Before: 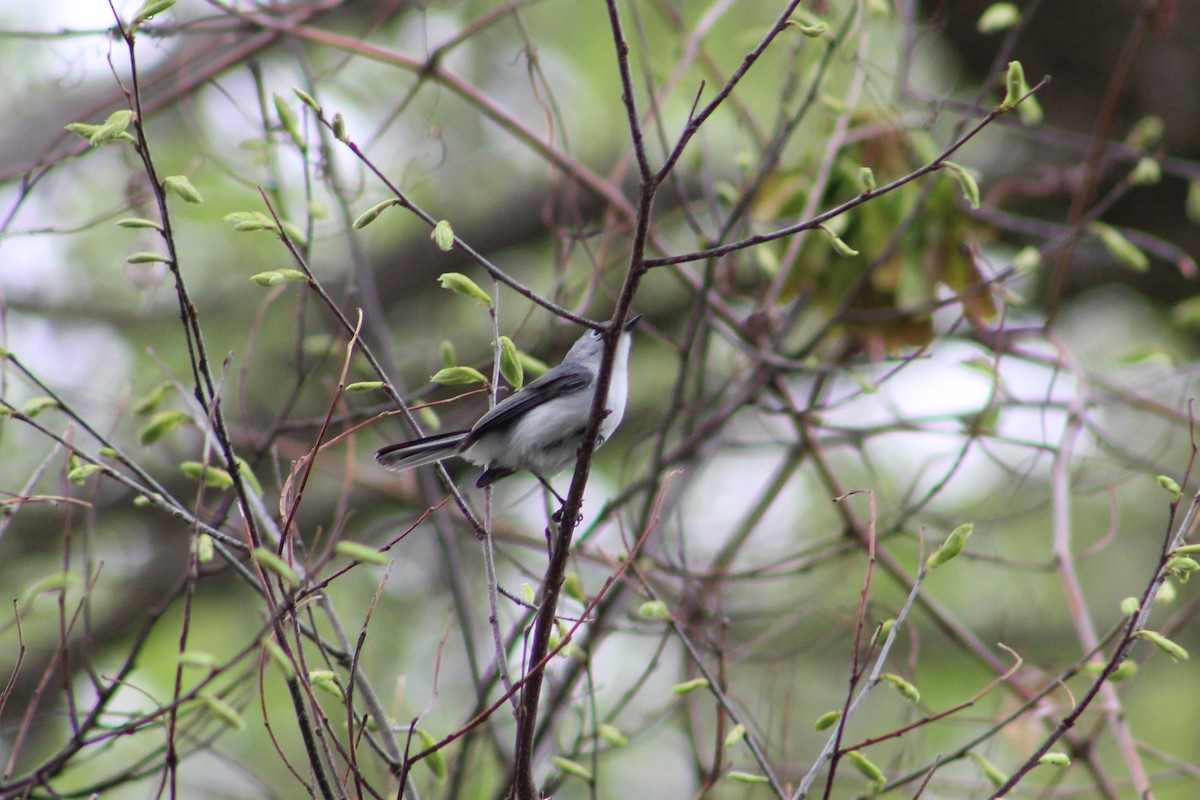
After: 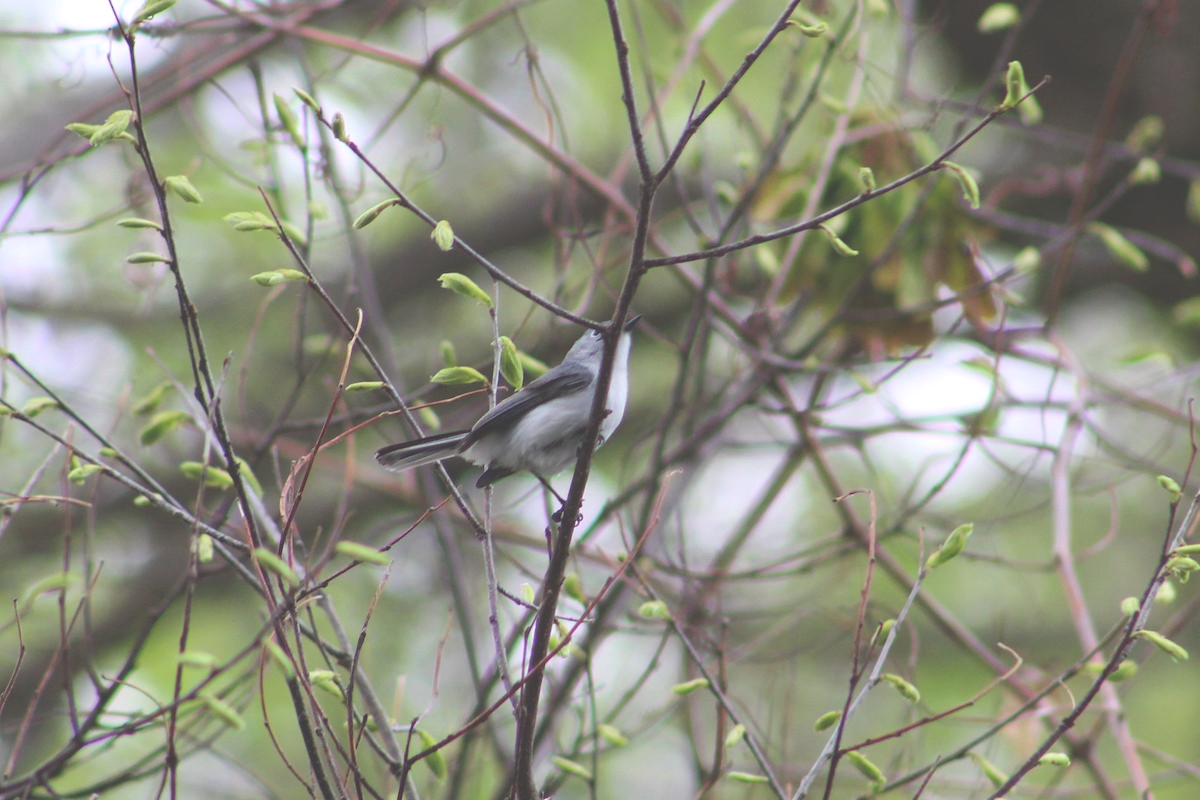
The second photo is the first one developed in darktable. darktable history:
exposure: black level correction -0.041, exposure 0.064 EV, compensate highlight preservation false
color balance rgb: global vibrance 20%
